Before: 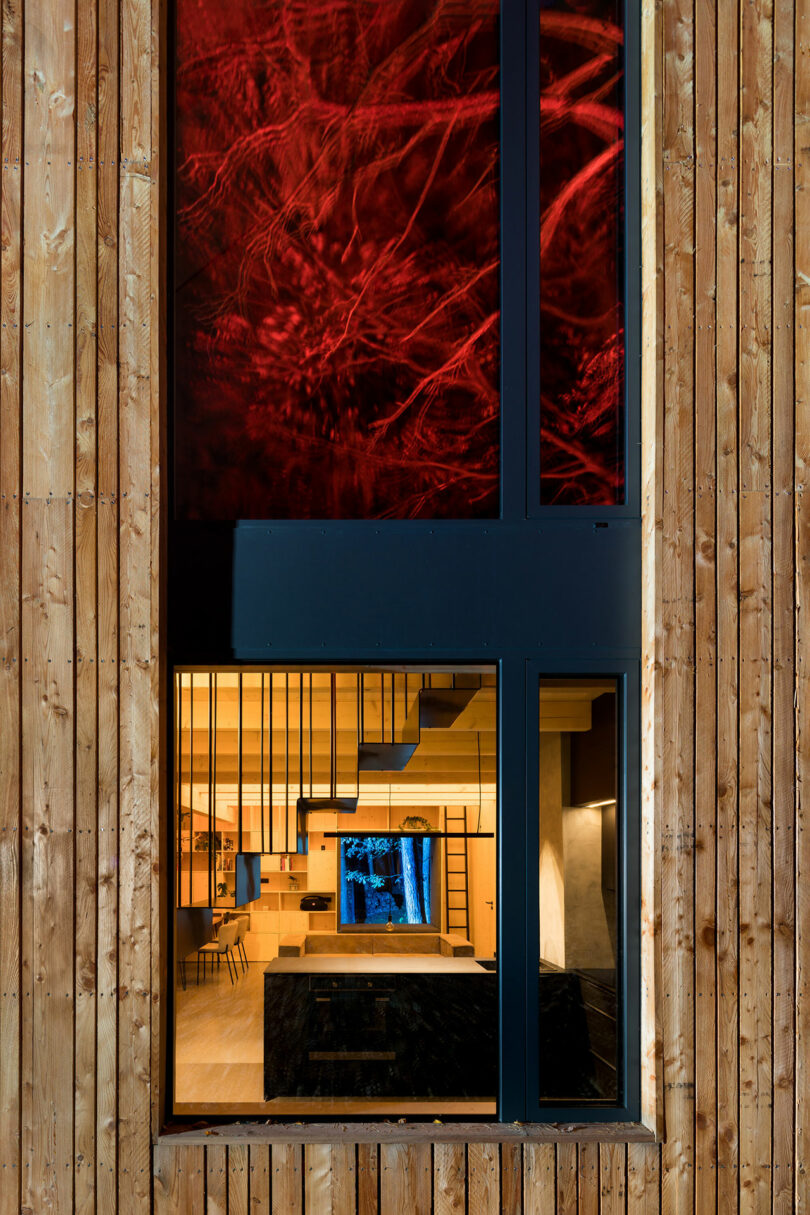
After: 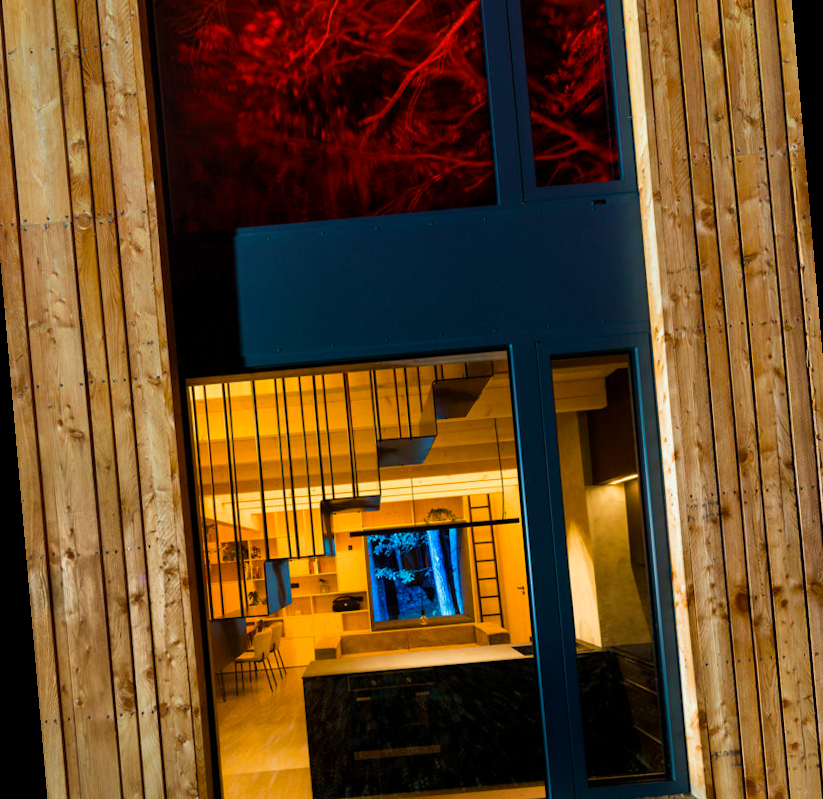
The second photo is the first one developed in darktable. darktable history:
rotate and perspective: rotation -5°, crop left 0.05, crop right 0.952, crop top 0.11, crop bottom 0.89
crop and rotate: top 19.998%
color balance rgb: perceptual saturation grading › global saturation 25%, global vibrance 20%
velvia: on, module defaults
